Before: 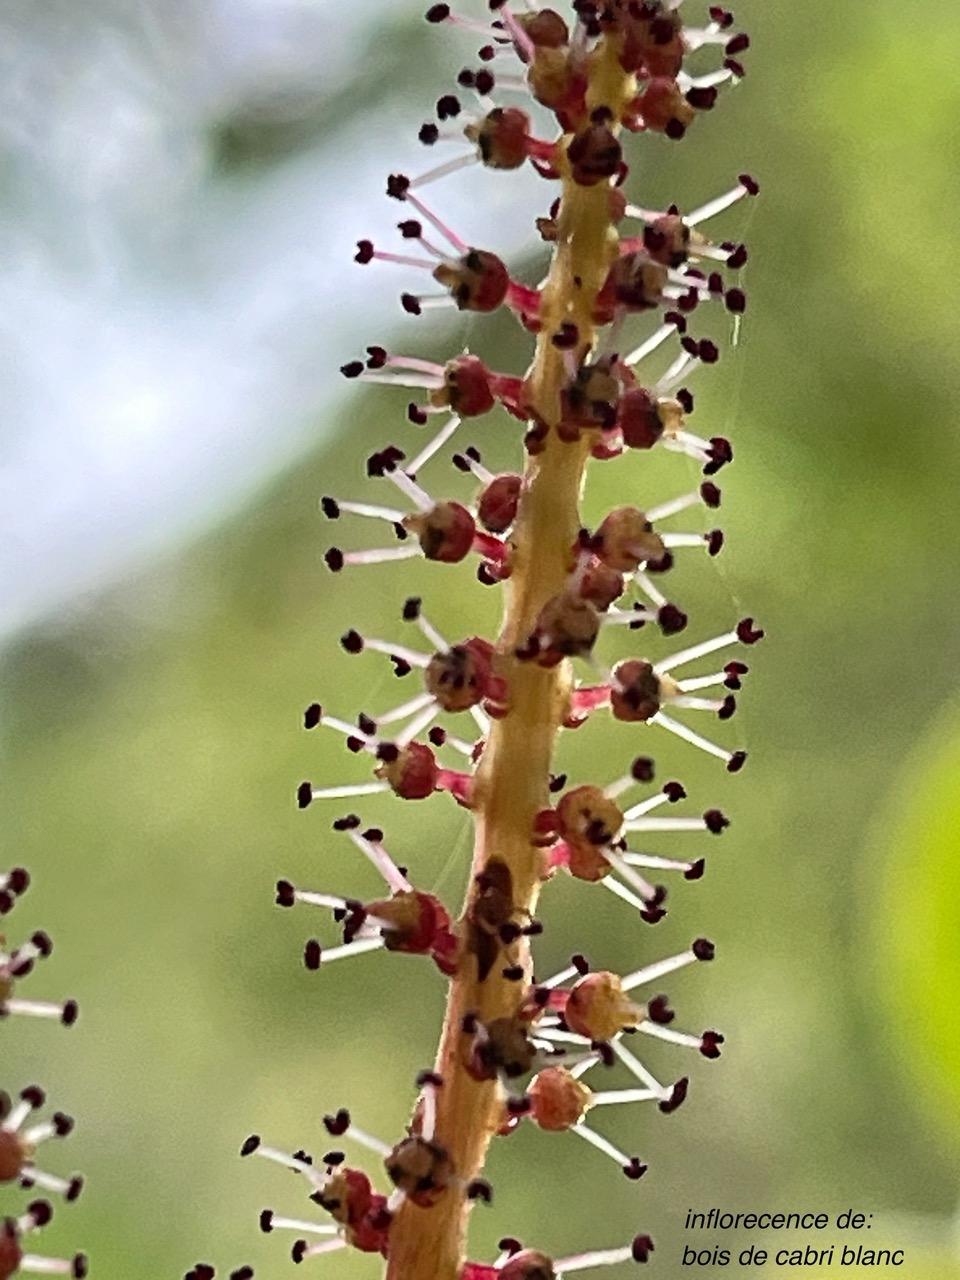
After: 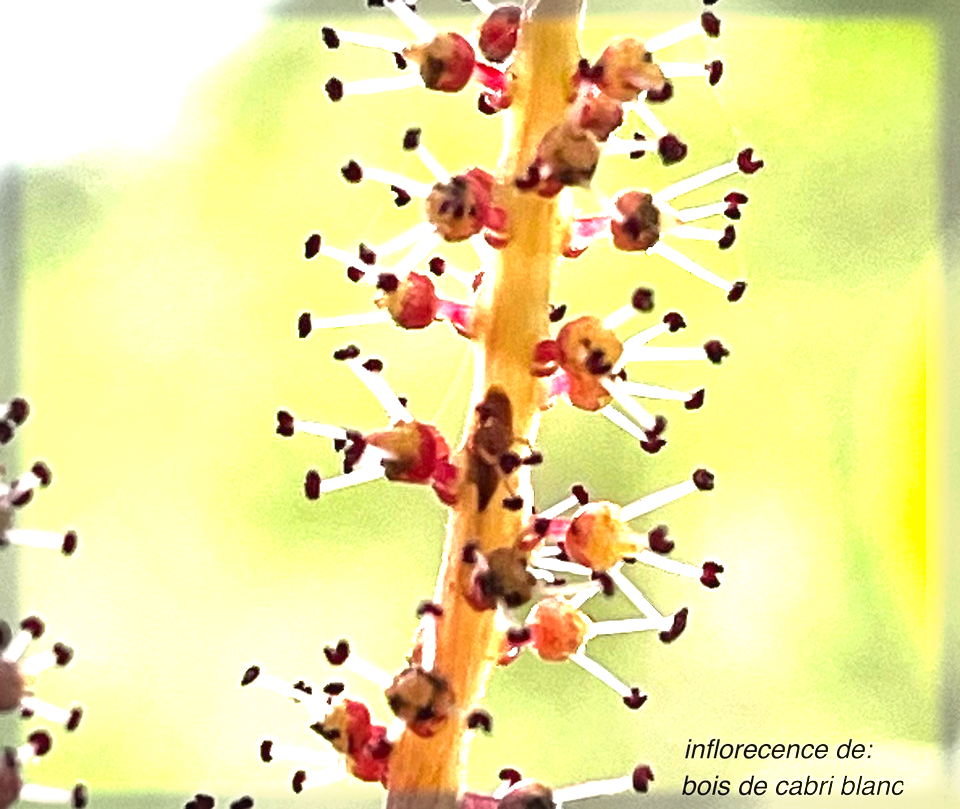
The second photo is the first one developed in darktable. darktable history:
vignetting: fall-off start 92.85%, fall-off radius 5.35%, automatic ratio true, width/height ratio 1.331, shape 0.049, dithering 8-bit output, unbound false
exposure: black level correction 0, exposure 1.998 EV, compensate exposure bias true, compensate highlight preservation false
crop and rotate: top 36.725%
contrast brightness saturation: saturation 0.122
color balance rgb: power › hue 328.48°, perceptual saturation grading › global saturation -3.646%, perceptual saturation grading › shadows -2.491%, global vibrance 9.315%
